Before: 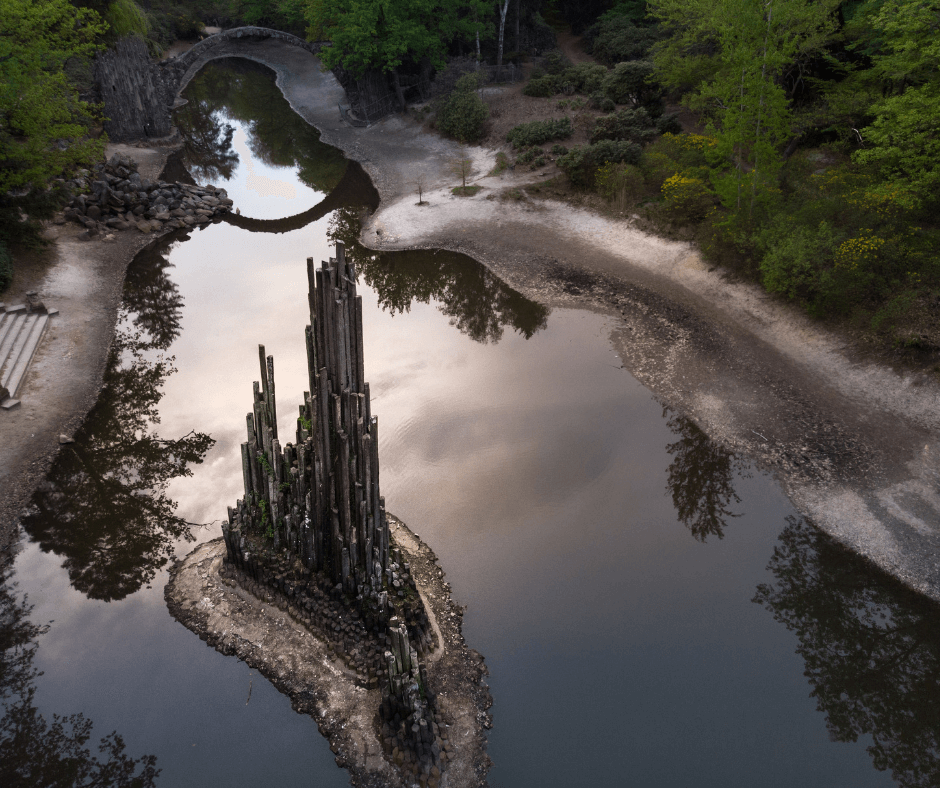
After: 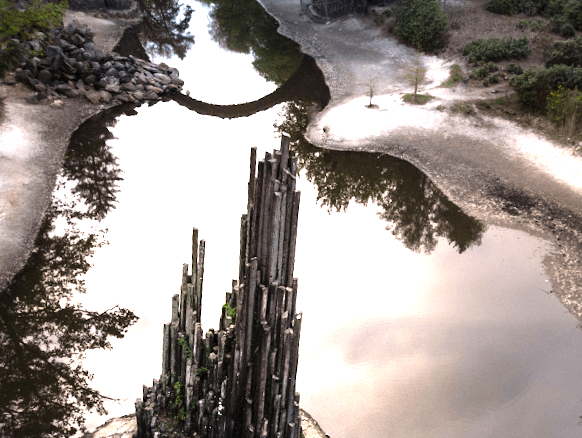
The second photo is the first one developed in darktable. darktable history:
contrast brightness saturation: contrast 0.08, saturation 0.024
tone equalizer: -8 EV -0.729 EV, -7 EV -0.665 EV, -6 EV -0.634 EV, -5 EV -0.38 EV, -3 EV 0.399 EV, -2 EV 0.6 EV, -1 EV 0.699 EV, +0 EV 0.775 EV, mask exposure compensation -0.501 EV
crop and rotate: angle -6.74°, left 2.253%, top 6.75%, right 27.583%, bottom 30.269%
exposure: black level correction 0, exposure 0.69 EV, compensate highlight preservation false
